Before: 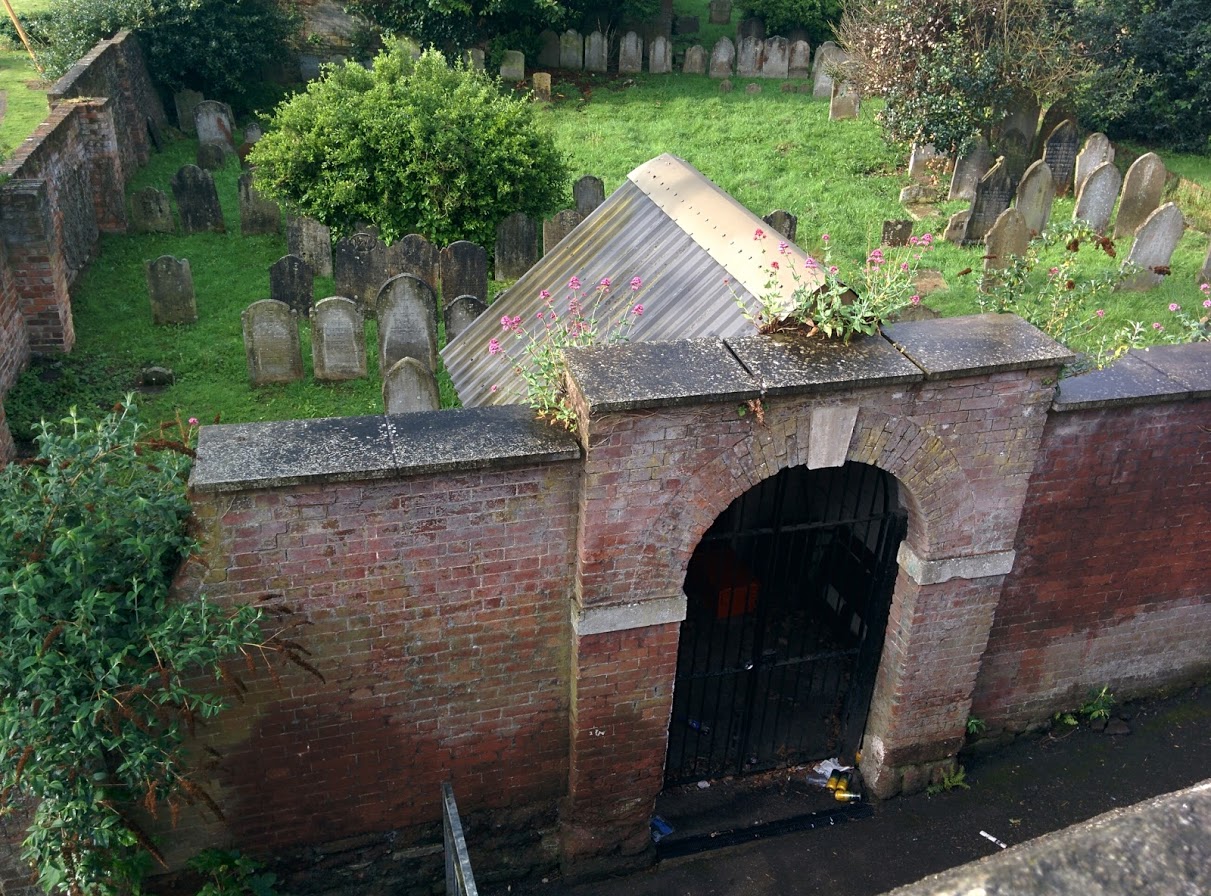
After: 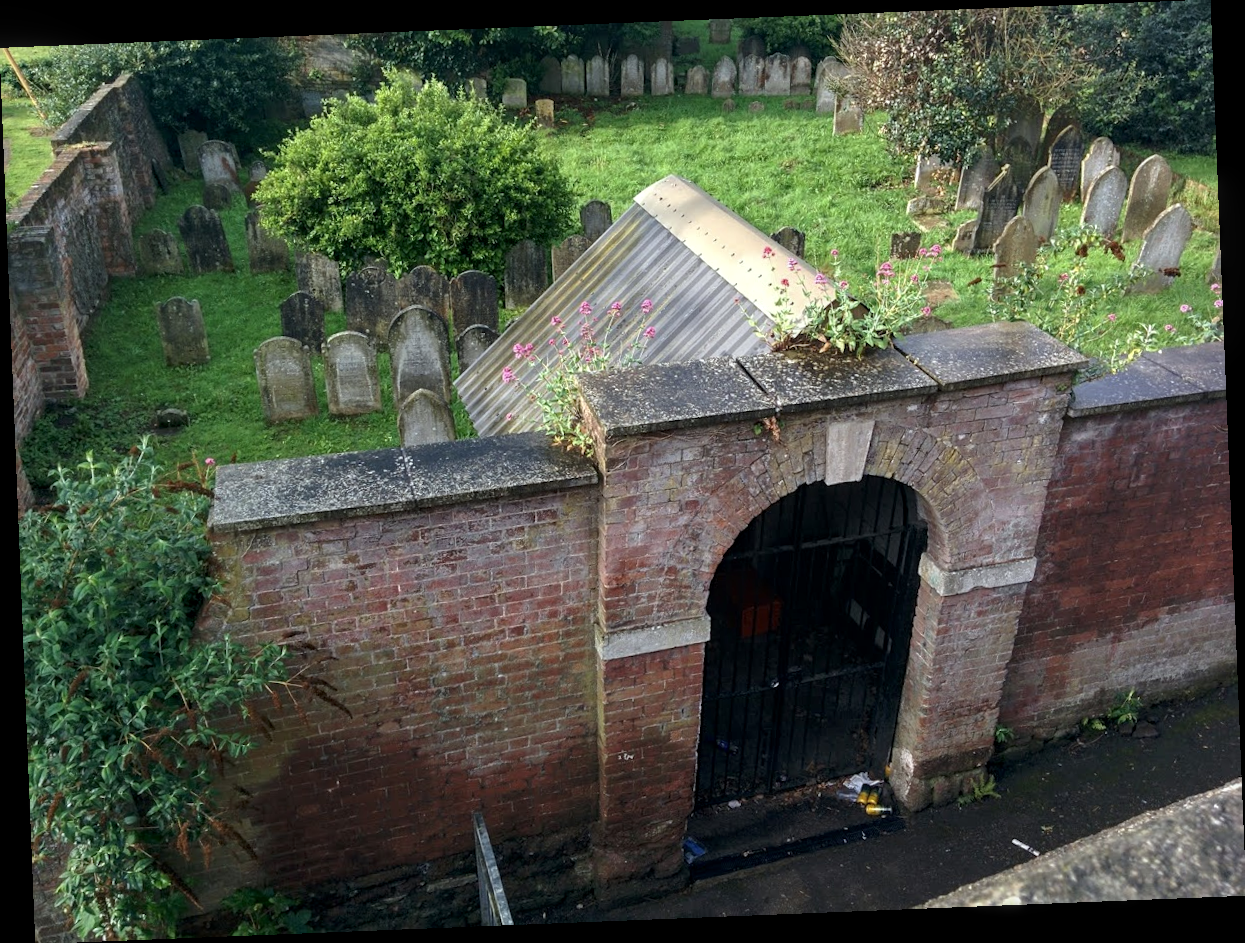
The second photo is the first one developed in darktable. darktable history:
local contrast: on, module defaults
rotate and perspective: rotation -2.29°, automatic cropping off
white balance: red 0.978, blue 0.999
